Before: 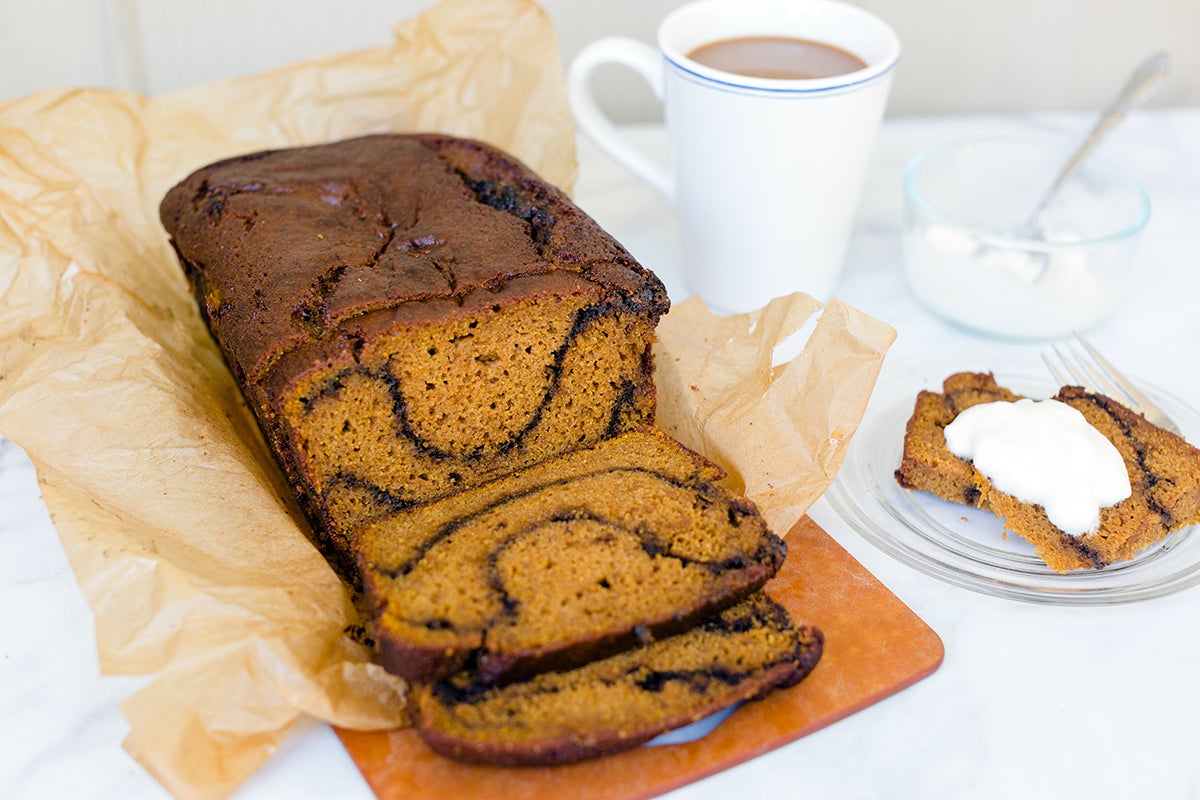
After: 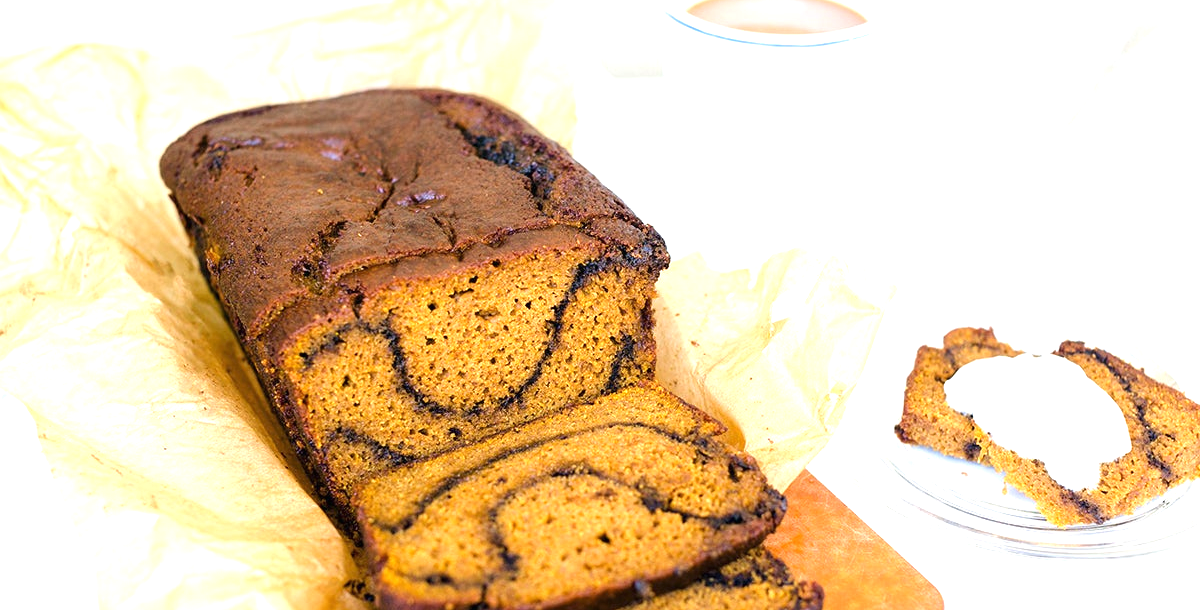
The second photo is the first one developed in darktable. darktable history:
crop: top 5.719%, bottom 17.921%
exposure: black level correction 0, exposure 0.947 EV, compensate highlight preservation false
velvia: strength 6.41%
